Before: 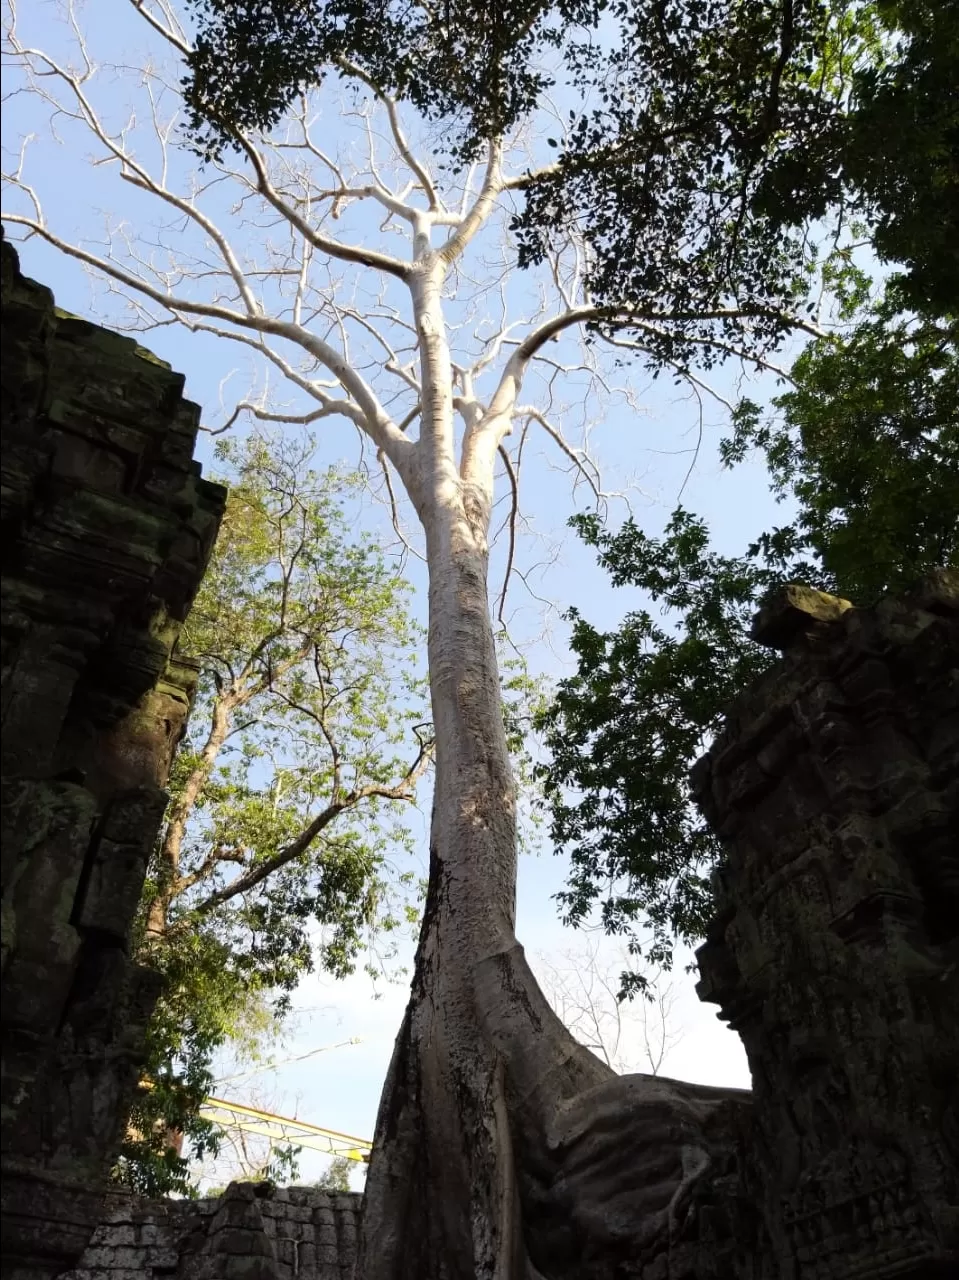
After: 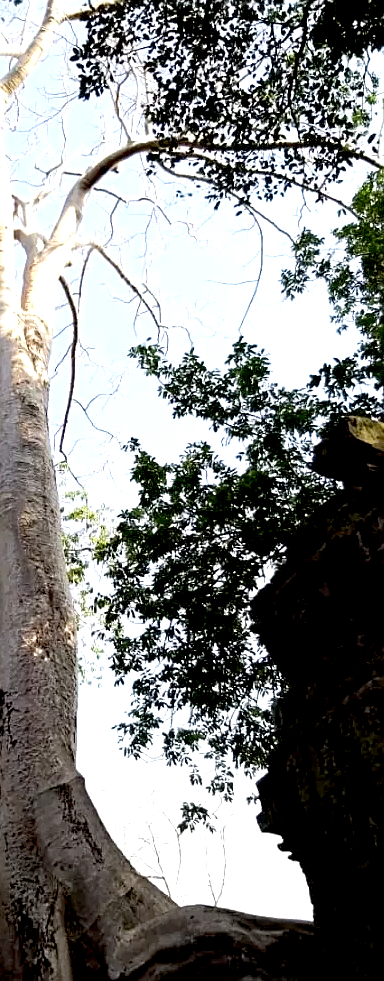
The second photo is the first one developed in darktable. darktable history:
sharpen: amount 0.495
exposure: black level correction 0.012, exposure 0.694 EV, compensate exposure bias true, compensate highlight preservation false
crop: left 45.853%, top 13.21%, right 14.021%, bottom 10.089%
tone equalizer: on, module defaults
